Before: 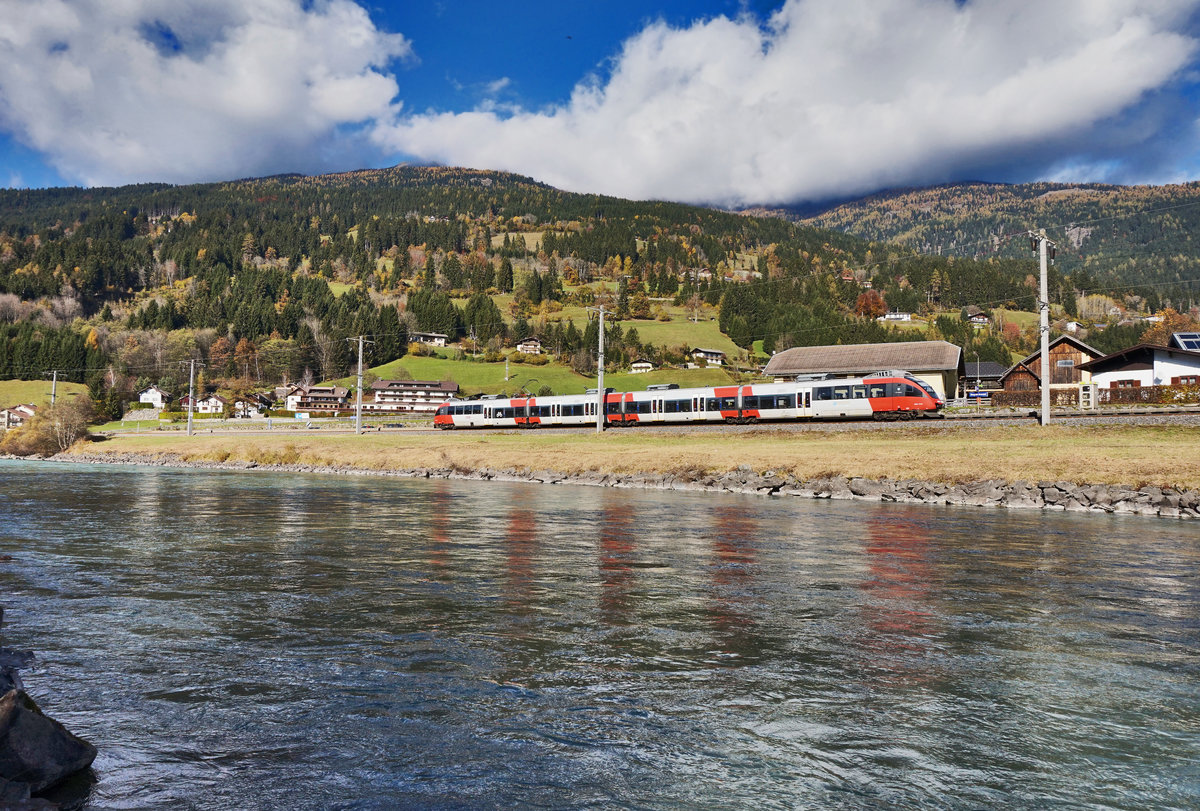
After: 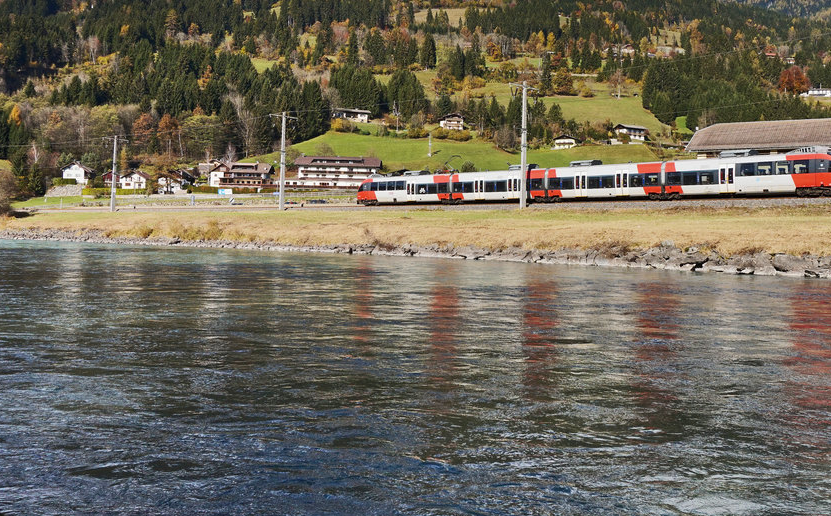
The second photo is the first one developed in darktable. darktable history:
crop: left 6.488%, top 27.668%, right 24.183%, bottom 8.656%
shadows and highlights: shadows -70, highlights 35, soften with gaussian
